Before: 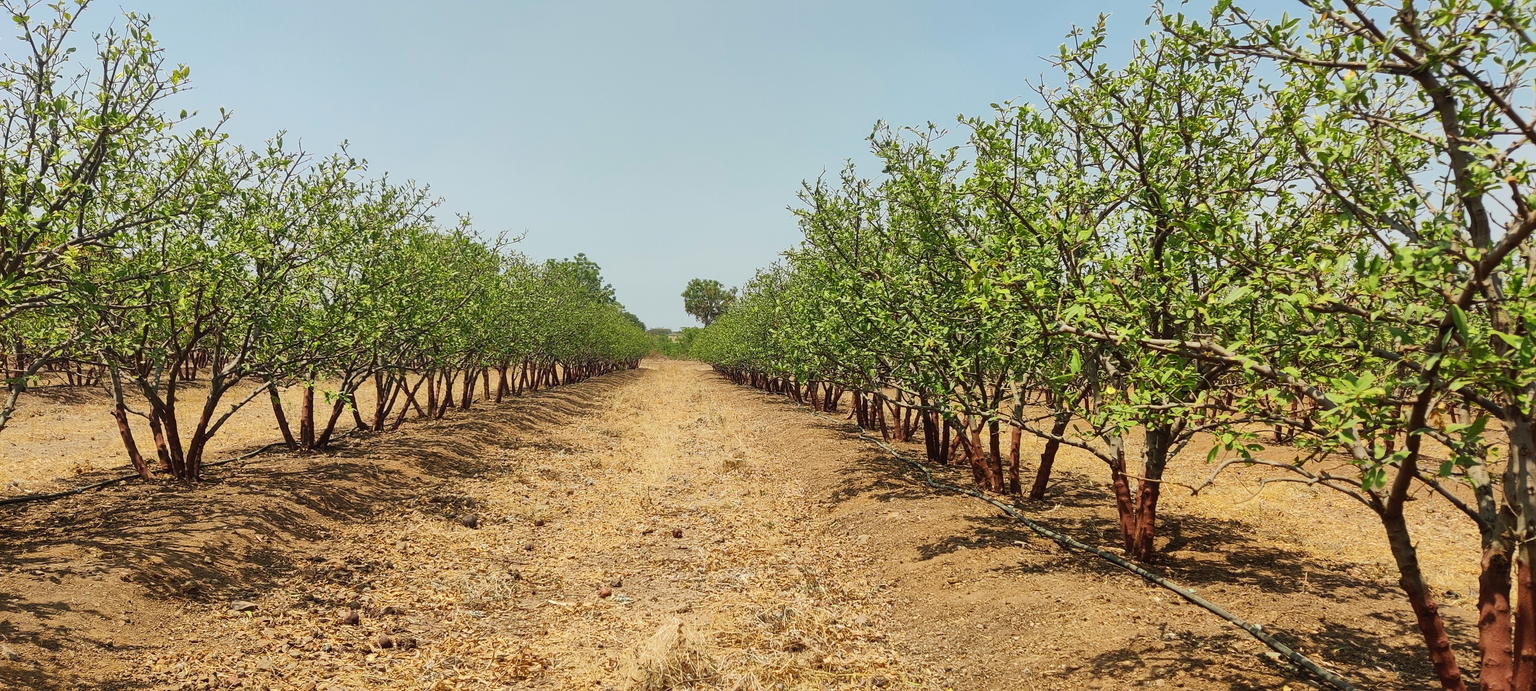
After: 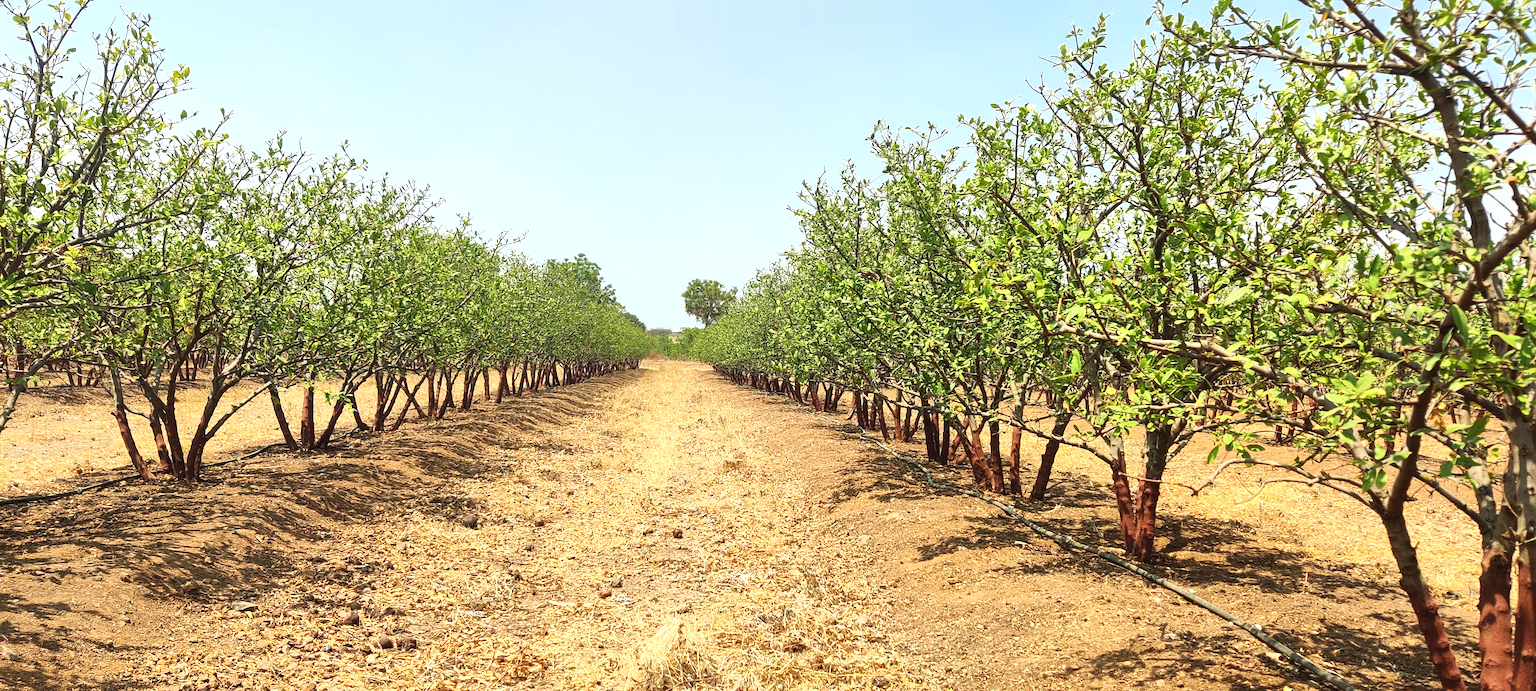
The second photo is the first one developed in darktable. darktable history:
exposure: black level correction 0, exposure 0.699 EV, compensate highlight preservation false
